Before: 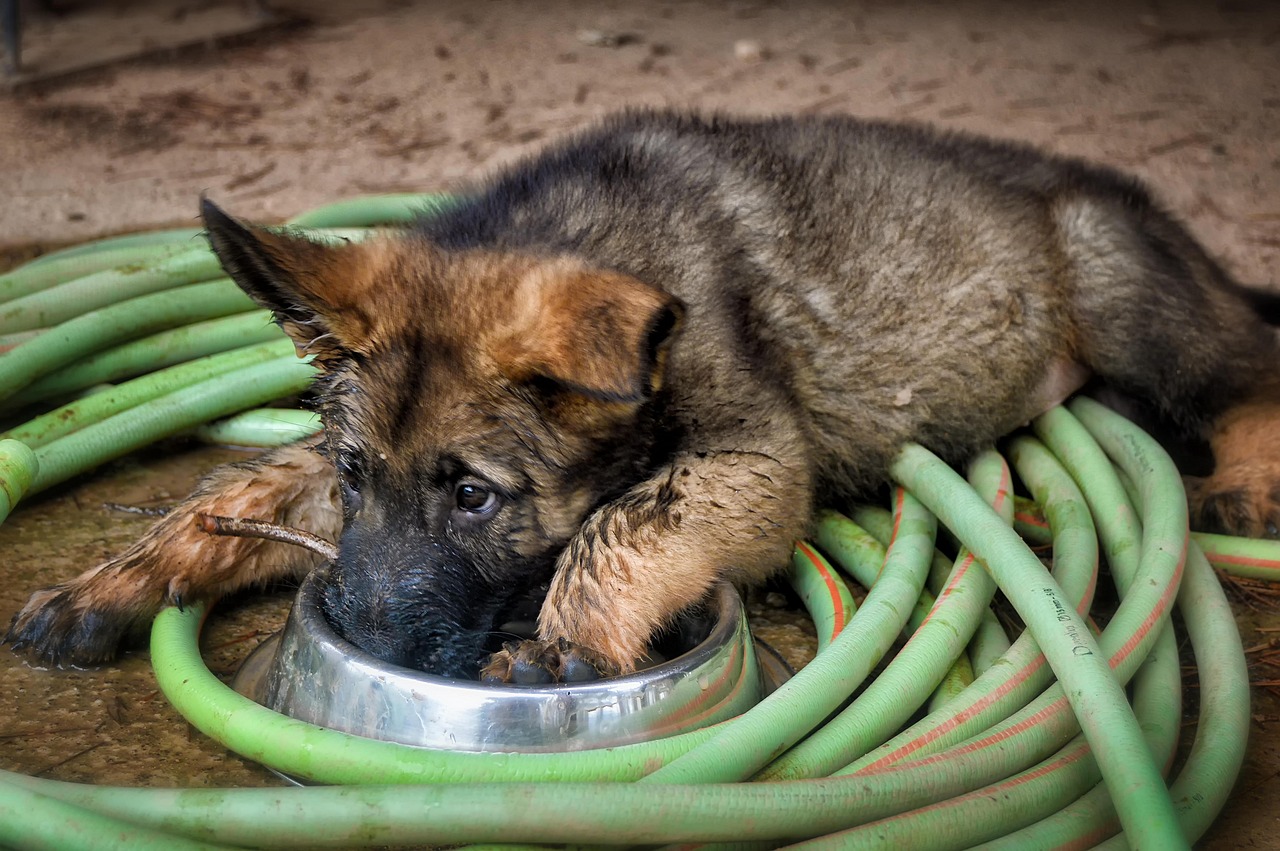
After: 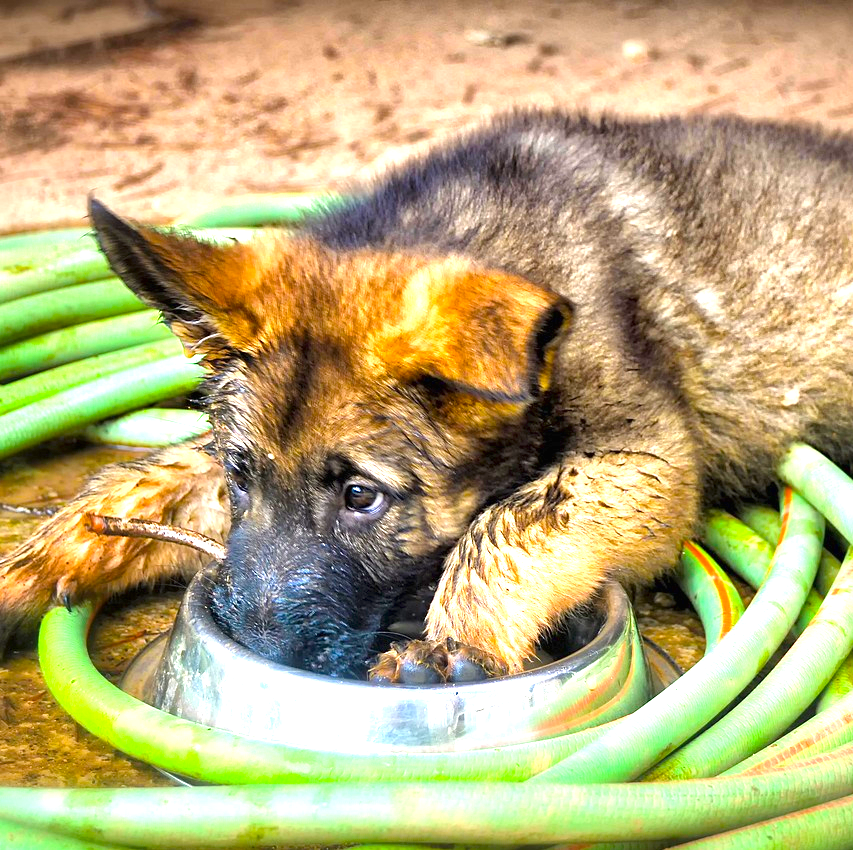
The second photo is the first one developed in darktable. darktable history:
crop and rotate: left 8.786%, right 24.548%
color balance rgb: linear chroma grading › global chroma 15%, perceptual saturation grading › global saturation 30%
exposure: black level correction 0, exposure 1.741 EV, compensate exposure bias true, compensate highlight preservation false
